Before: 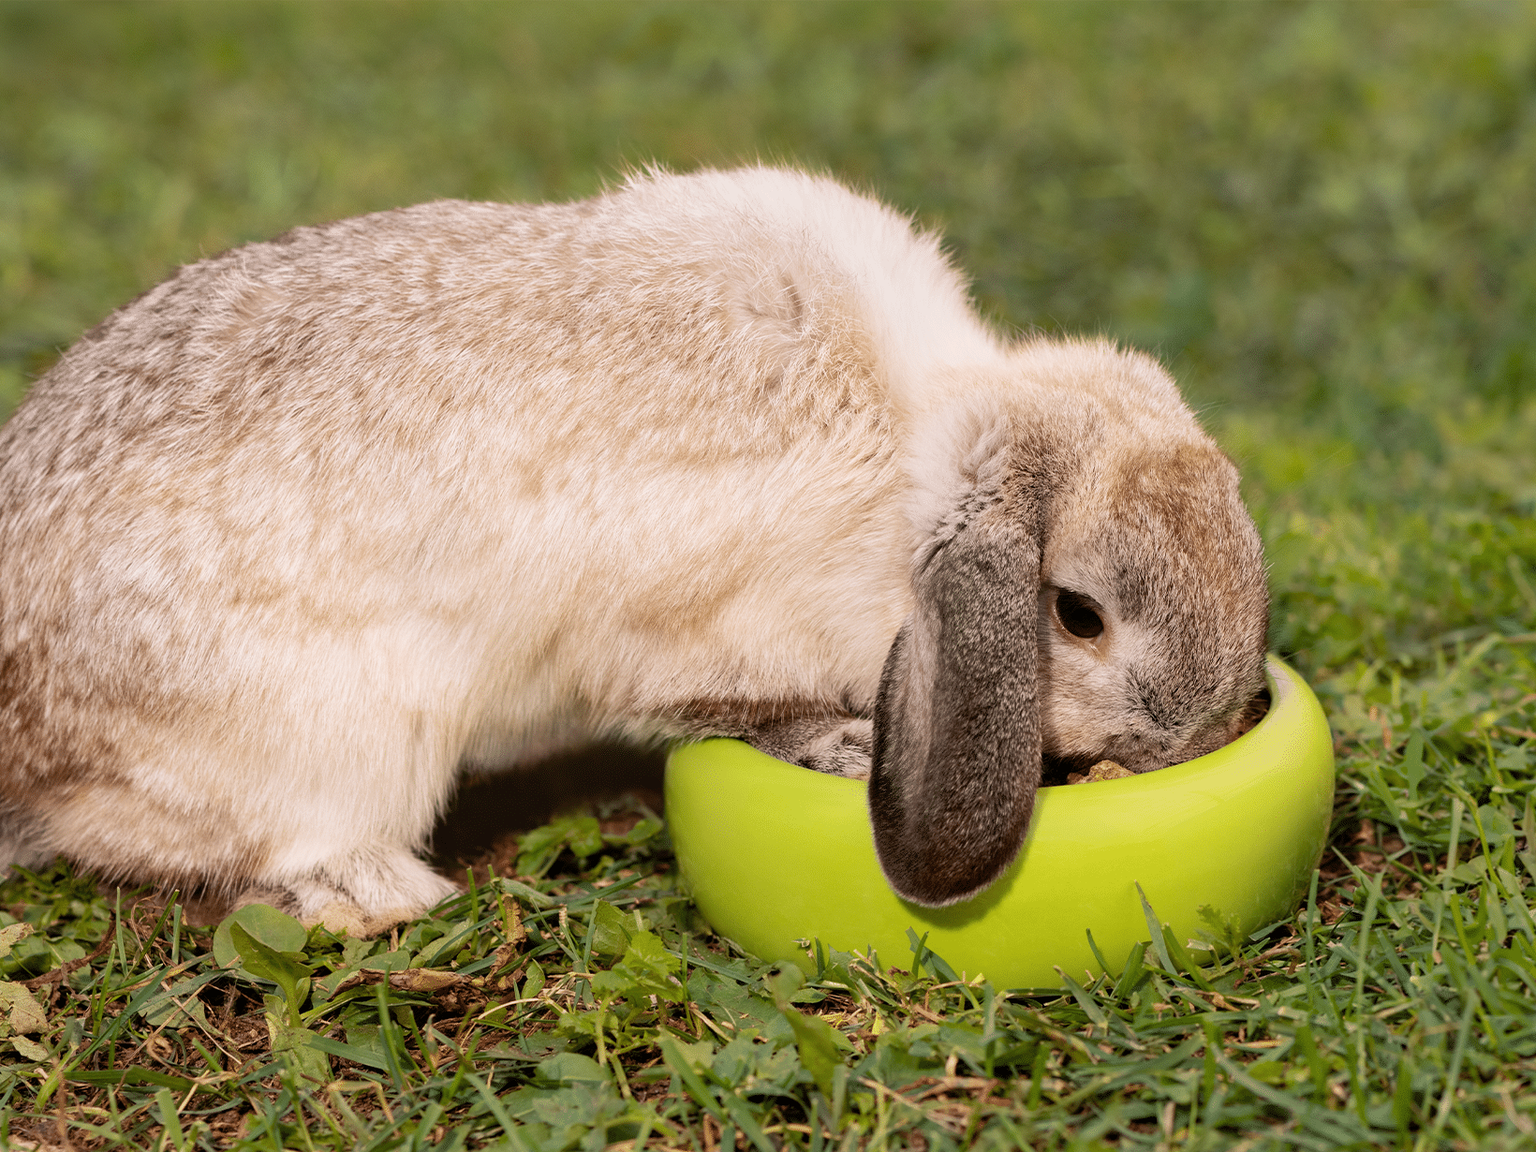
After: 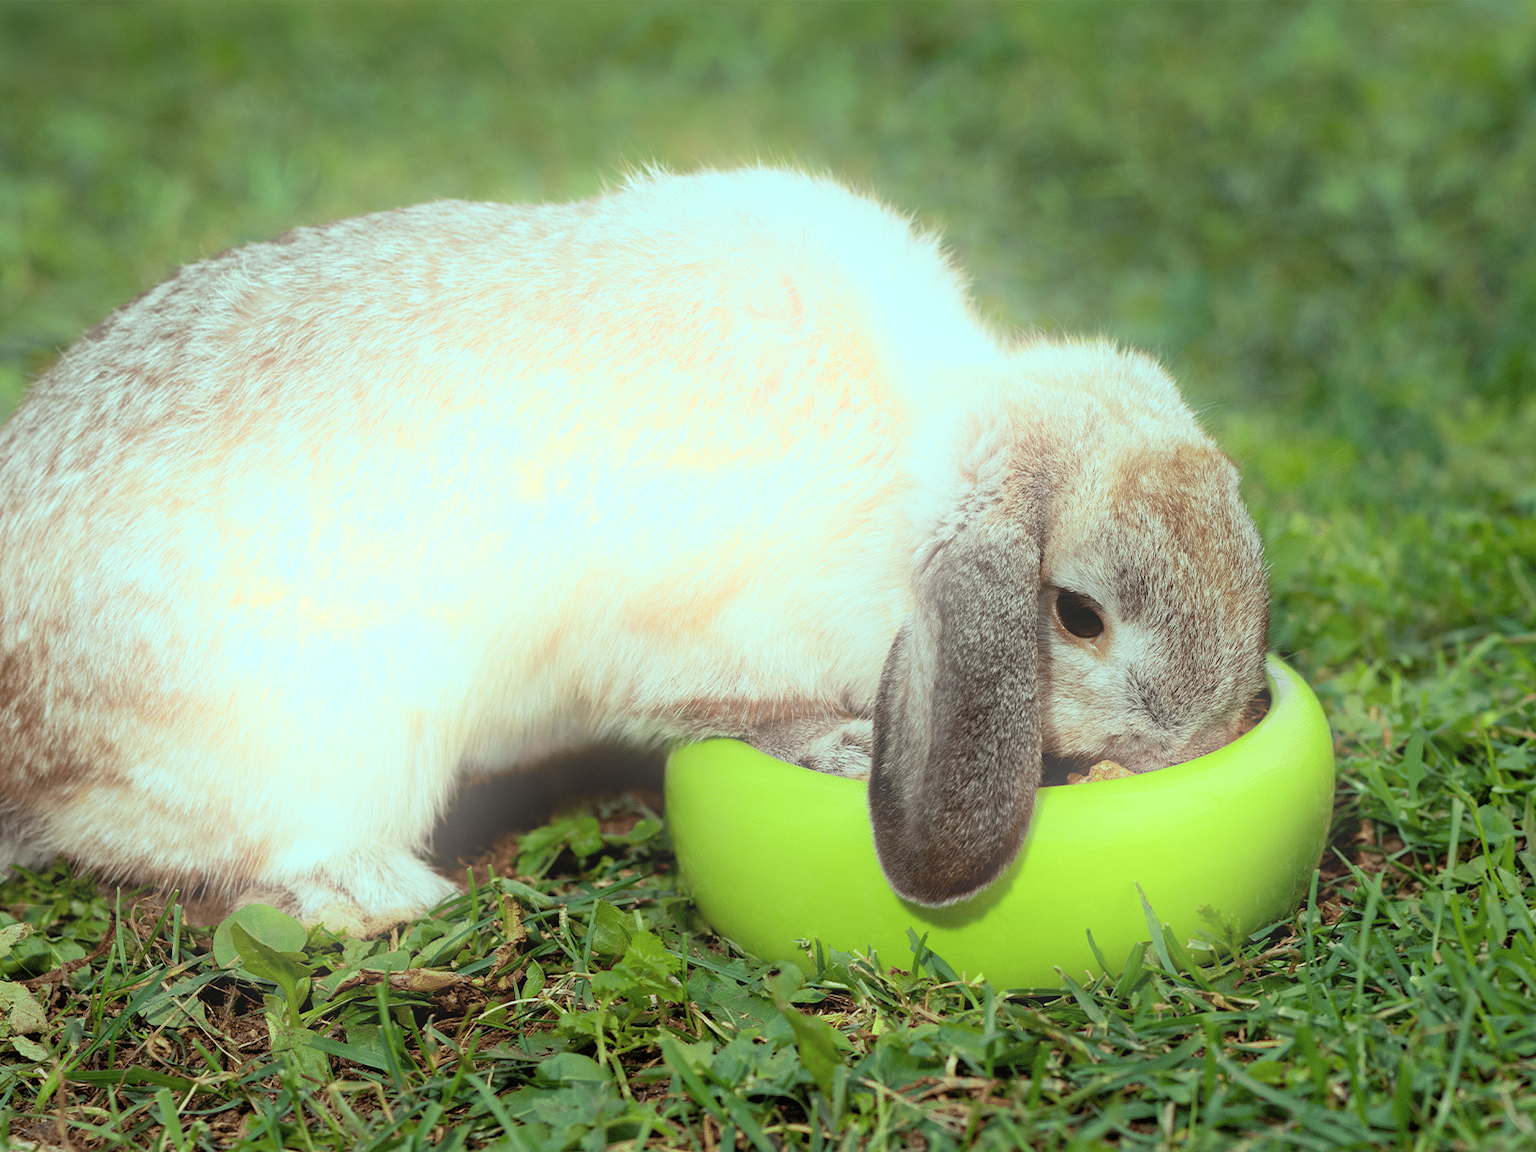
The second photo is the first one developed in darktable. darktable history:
bloom: on, module defaults
tone equalizer: on, module defaults
color balance rgb: shadows lift › chroma 7.23%, shadows lift › hue 246.48°, highlights gain › chroma 5.38%, highlights gain › hue 196.93°, white fulcrum 1 EV
